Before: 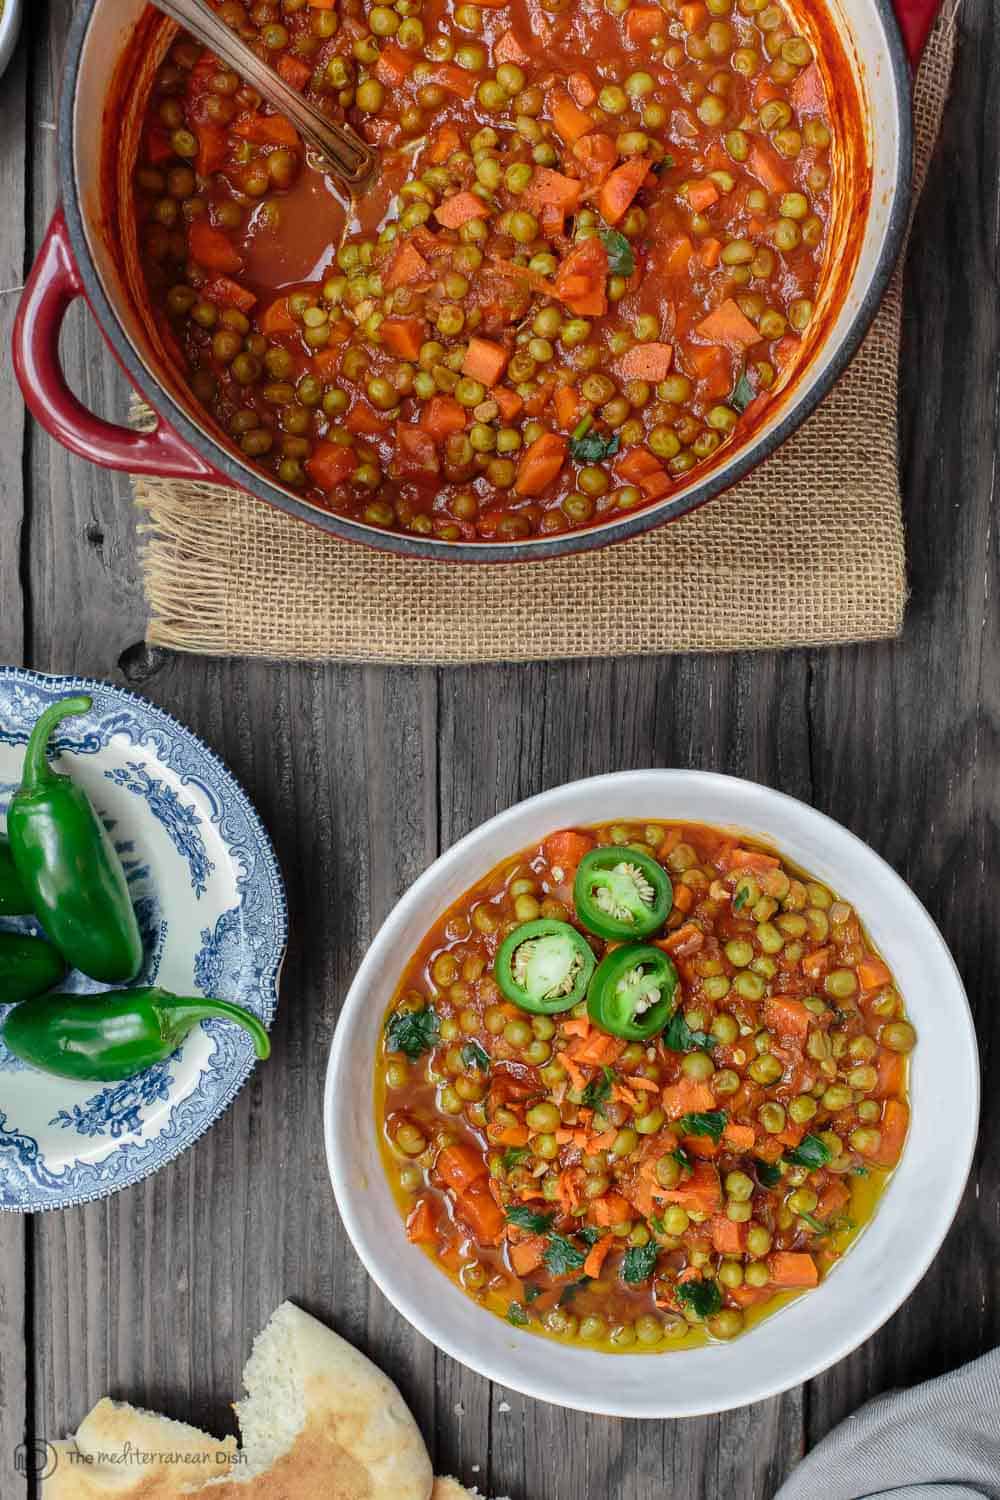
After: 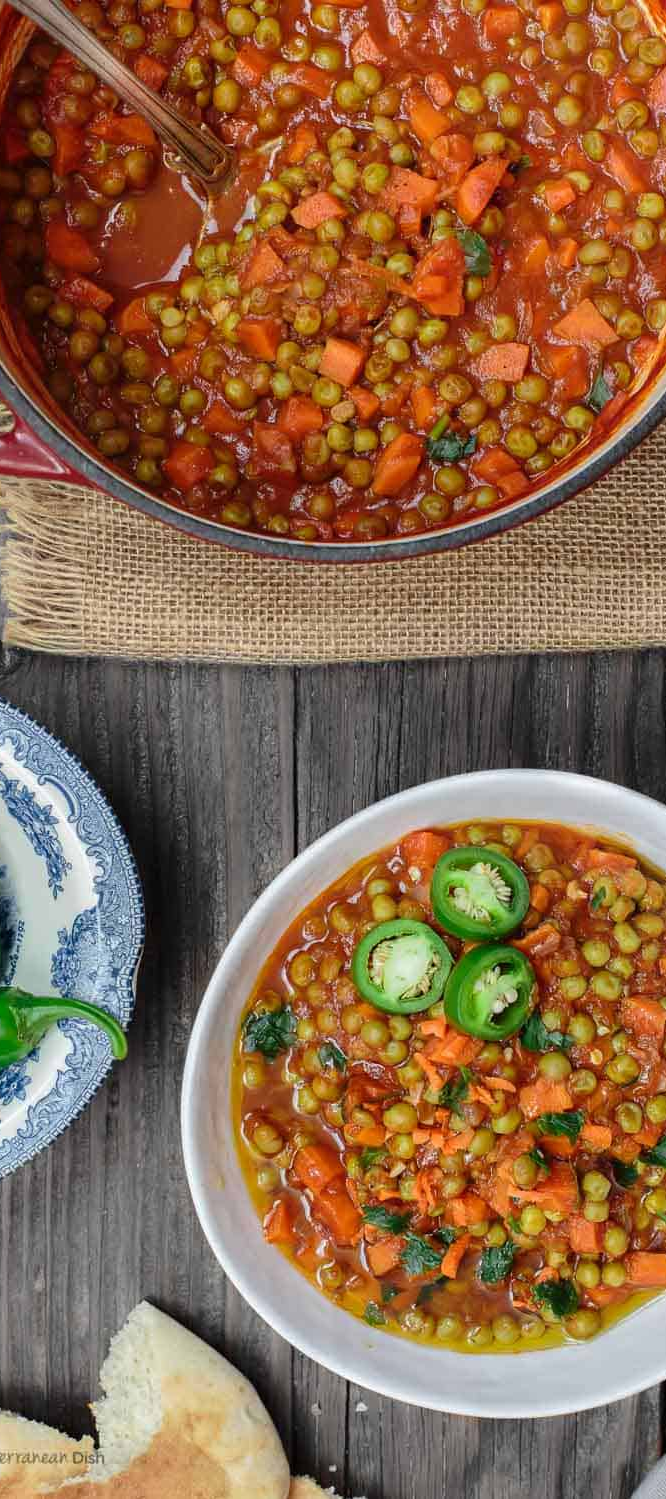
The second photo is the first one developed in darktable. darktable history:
crop and rotate: left 14.381%, right 18.991%
